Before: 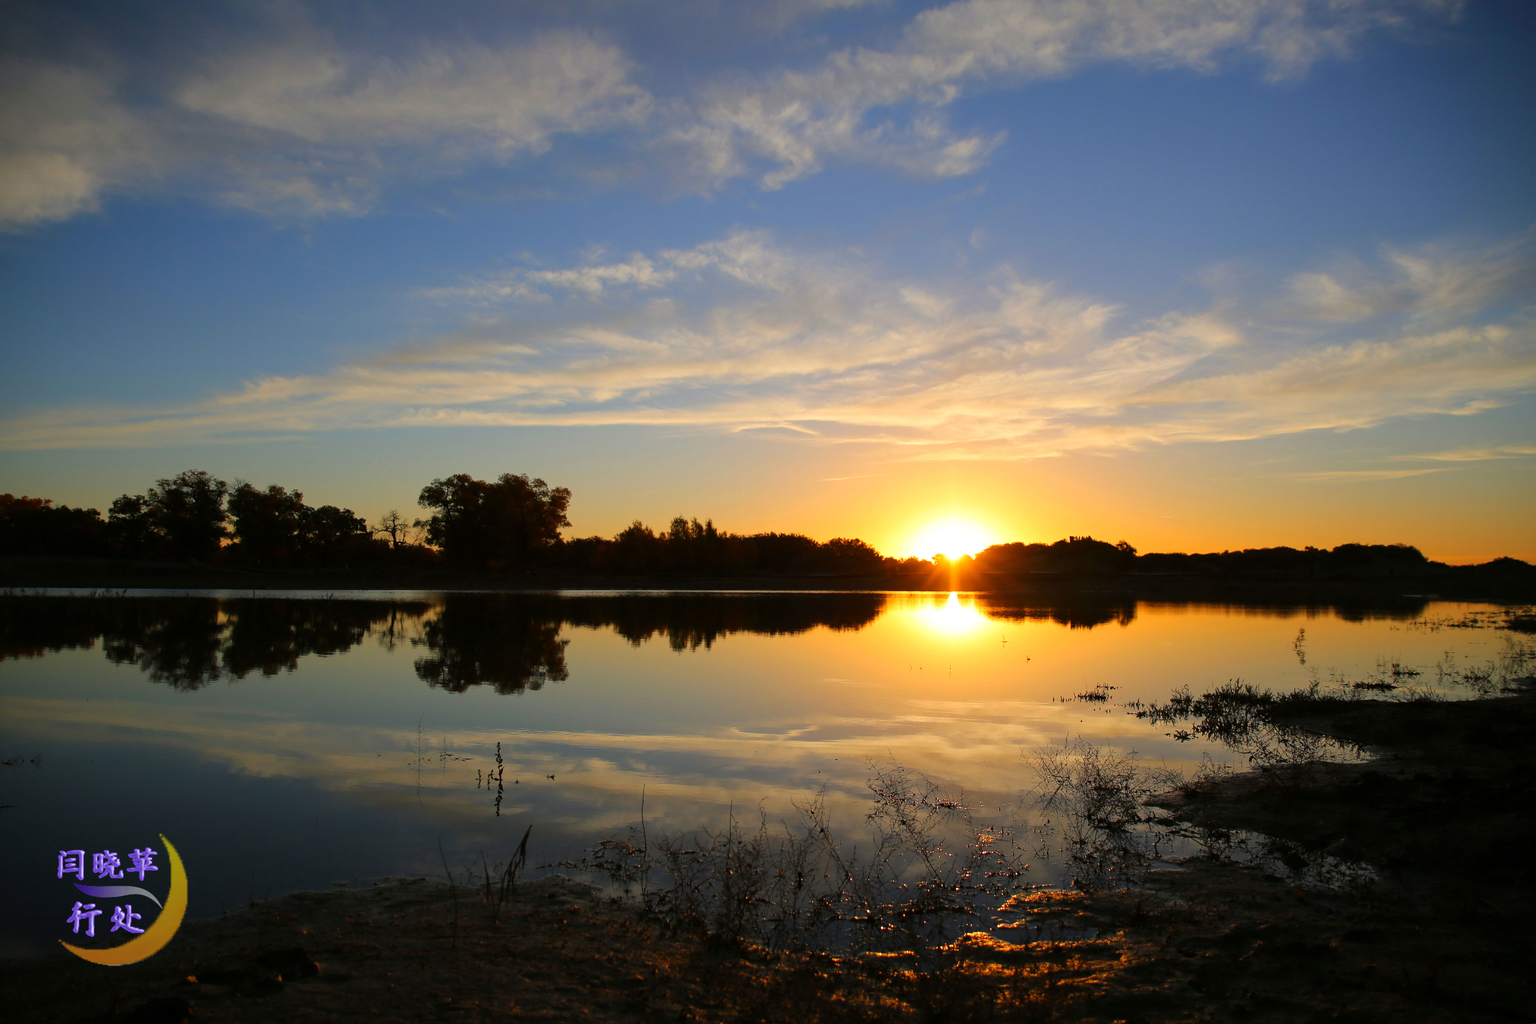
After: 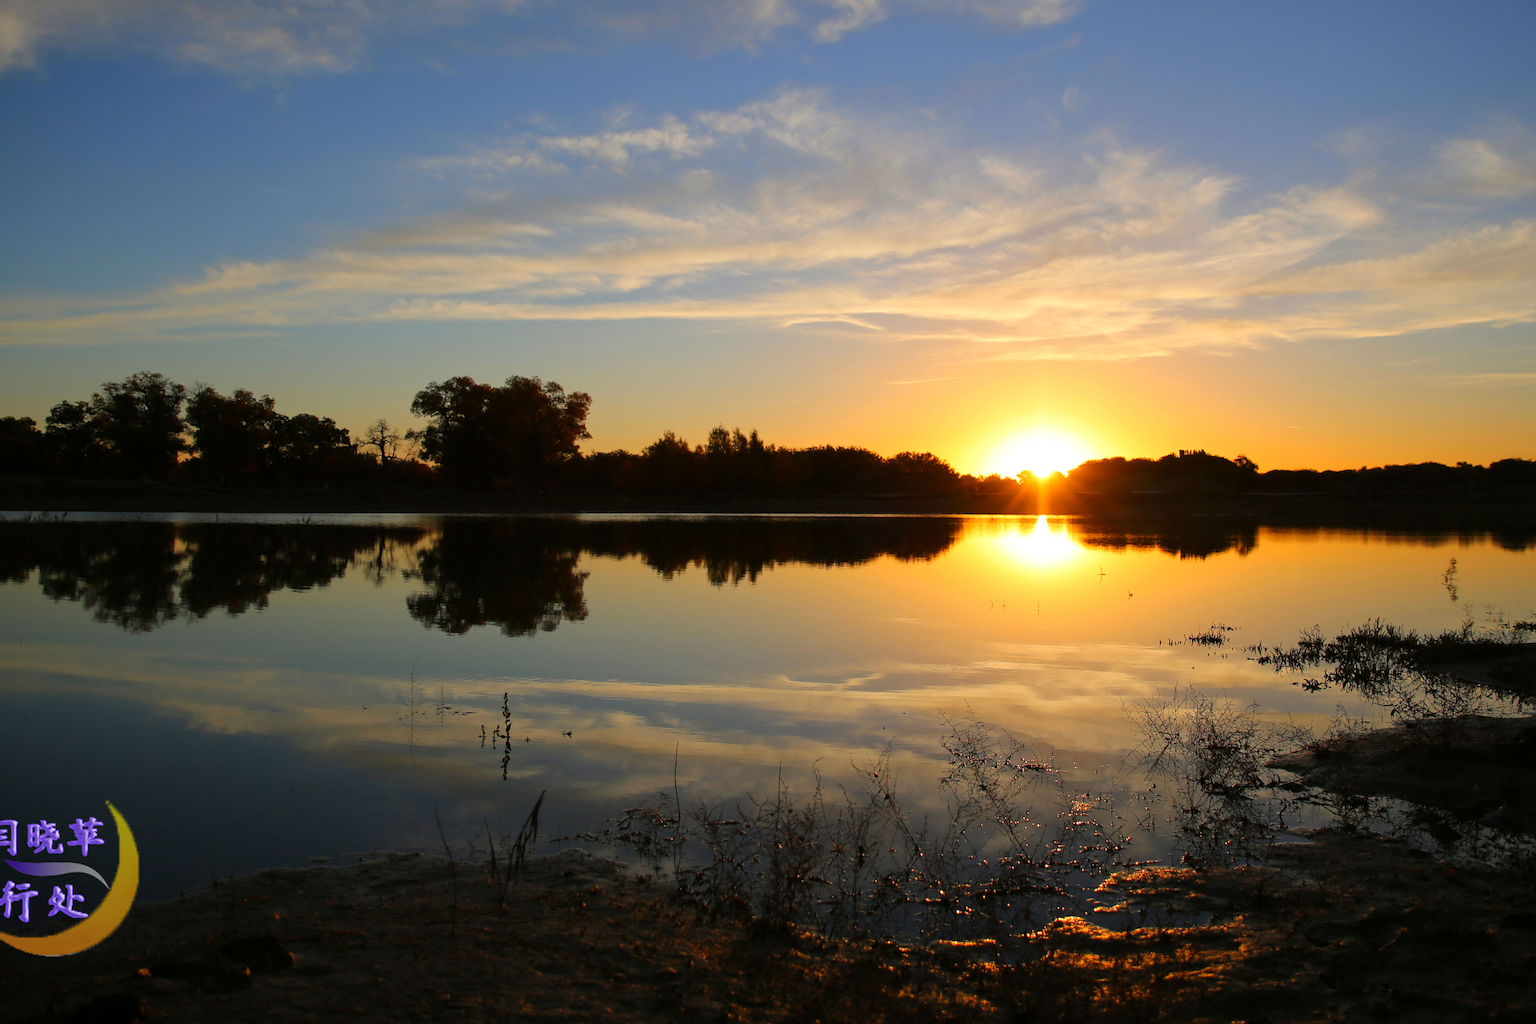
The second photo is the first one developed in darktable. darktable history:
crop and rotate: left 4.568%, top 15.2%, right 10.636%
